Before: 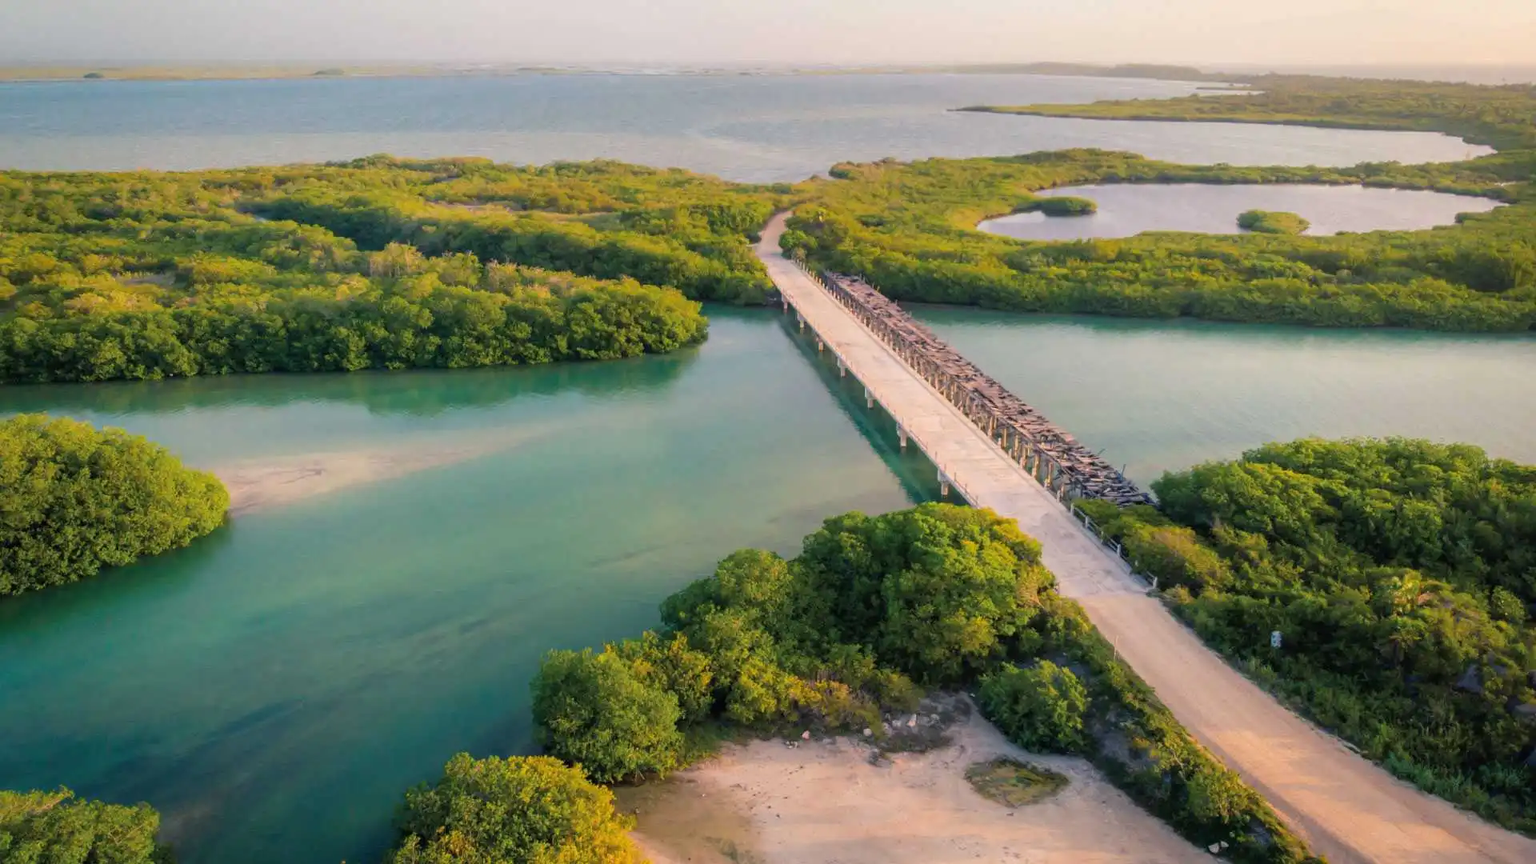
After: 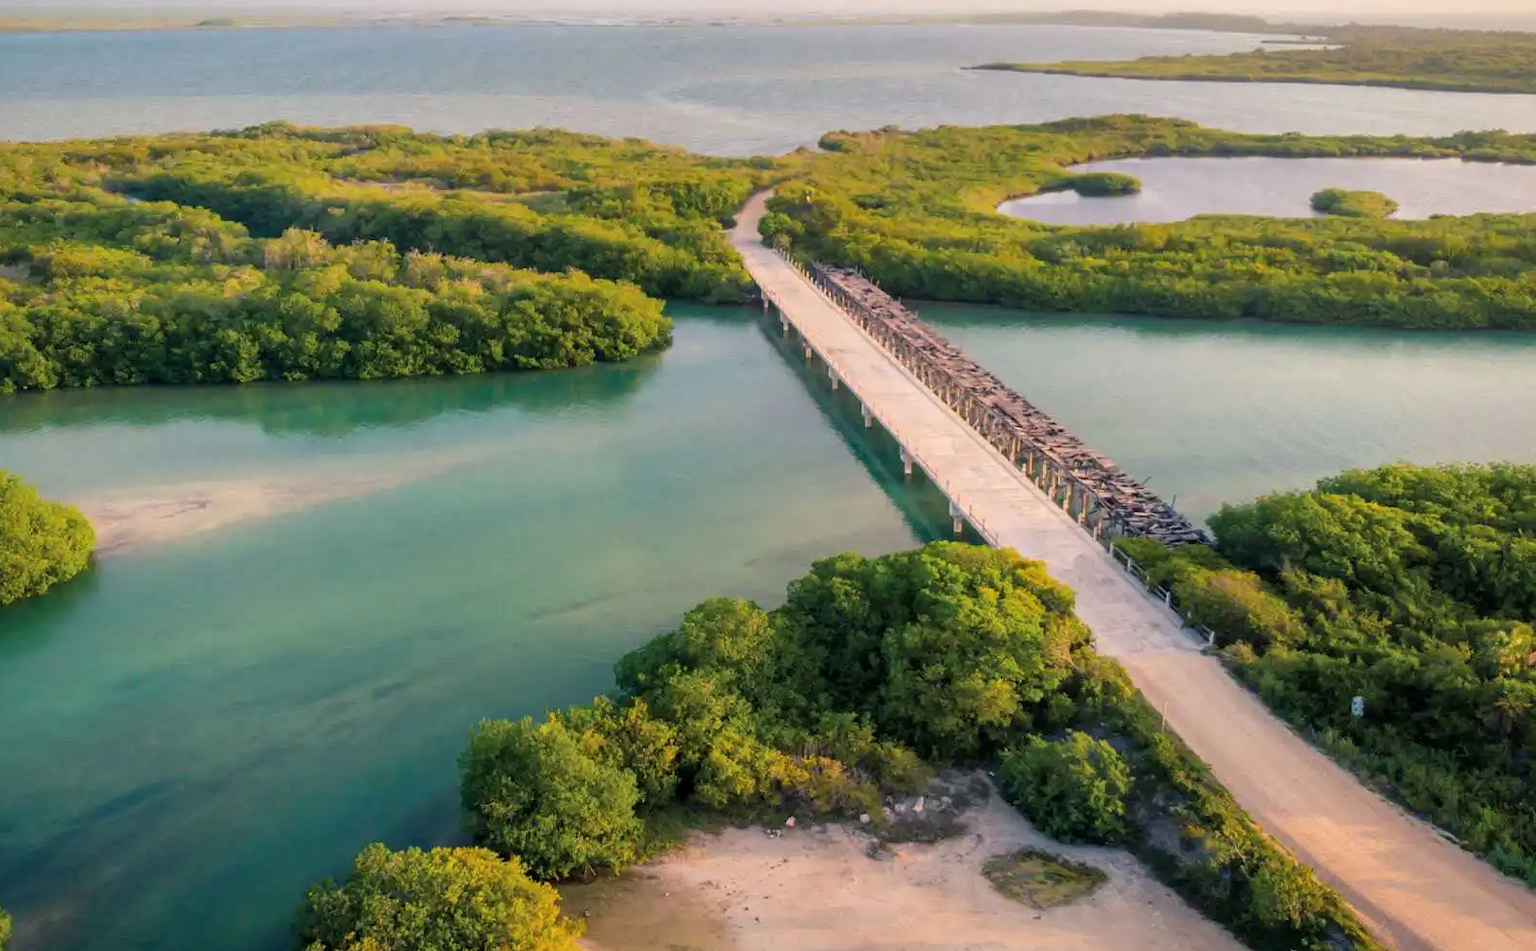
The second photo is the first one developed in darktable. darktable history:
local contrast: mode bilateral grid, contrast 21, coarseness 49, detail 120%, midtone range 0.2
crop: left 9.827%, top 6.221%, right 7.212%, bottom 2.462%
exposure: compensate highlight preservation false
